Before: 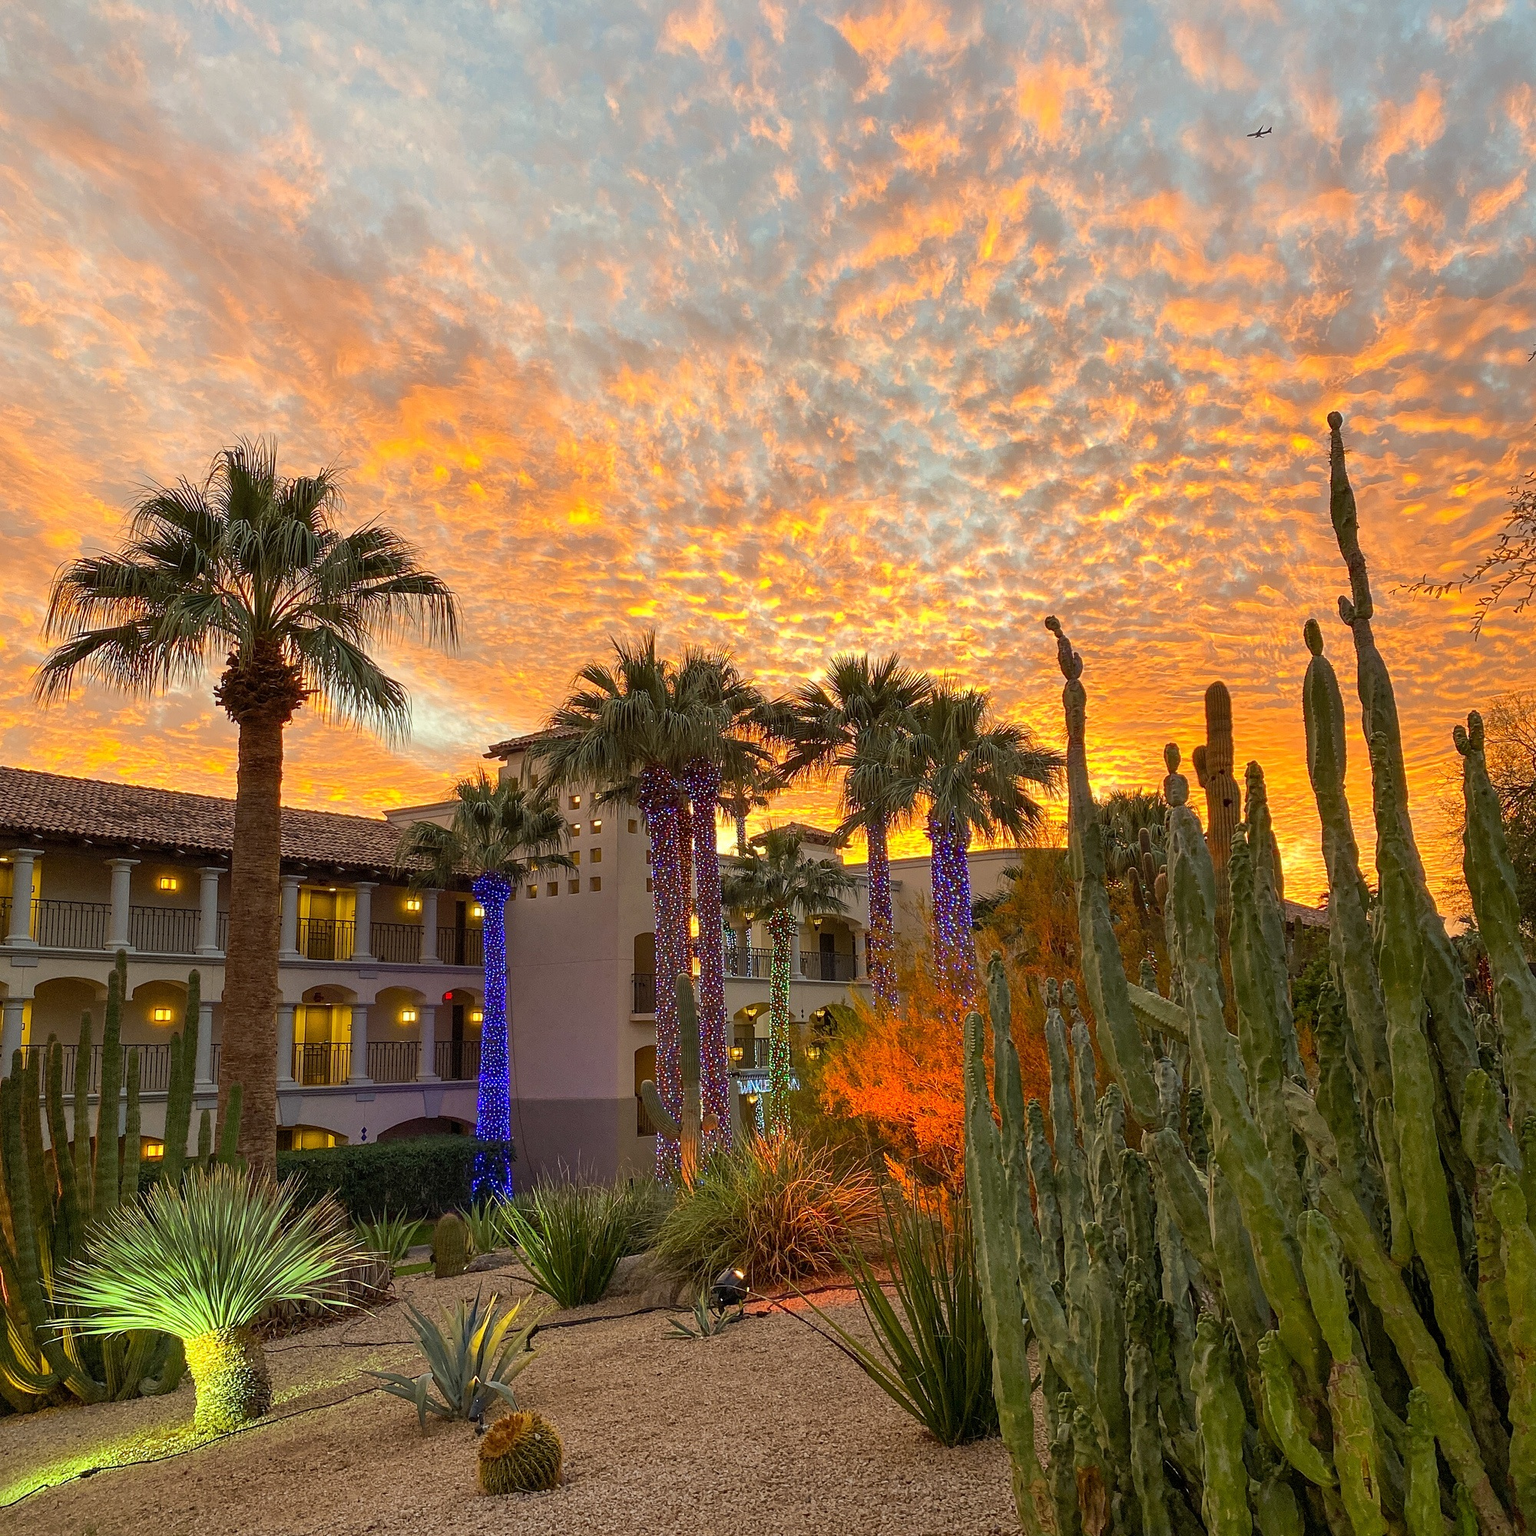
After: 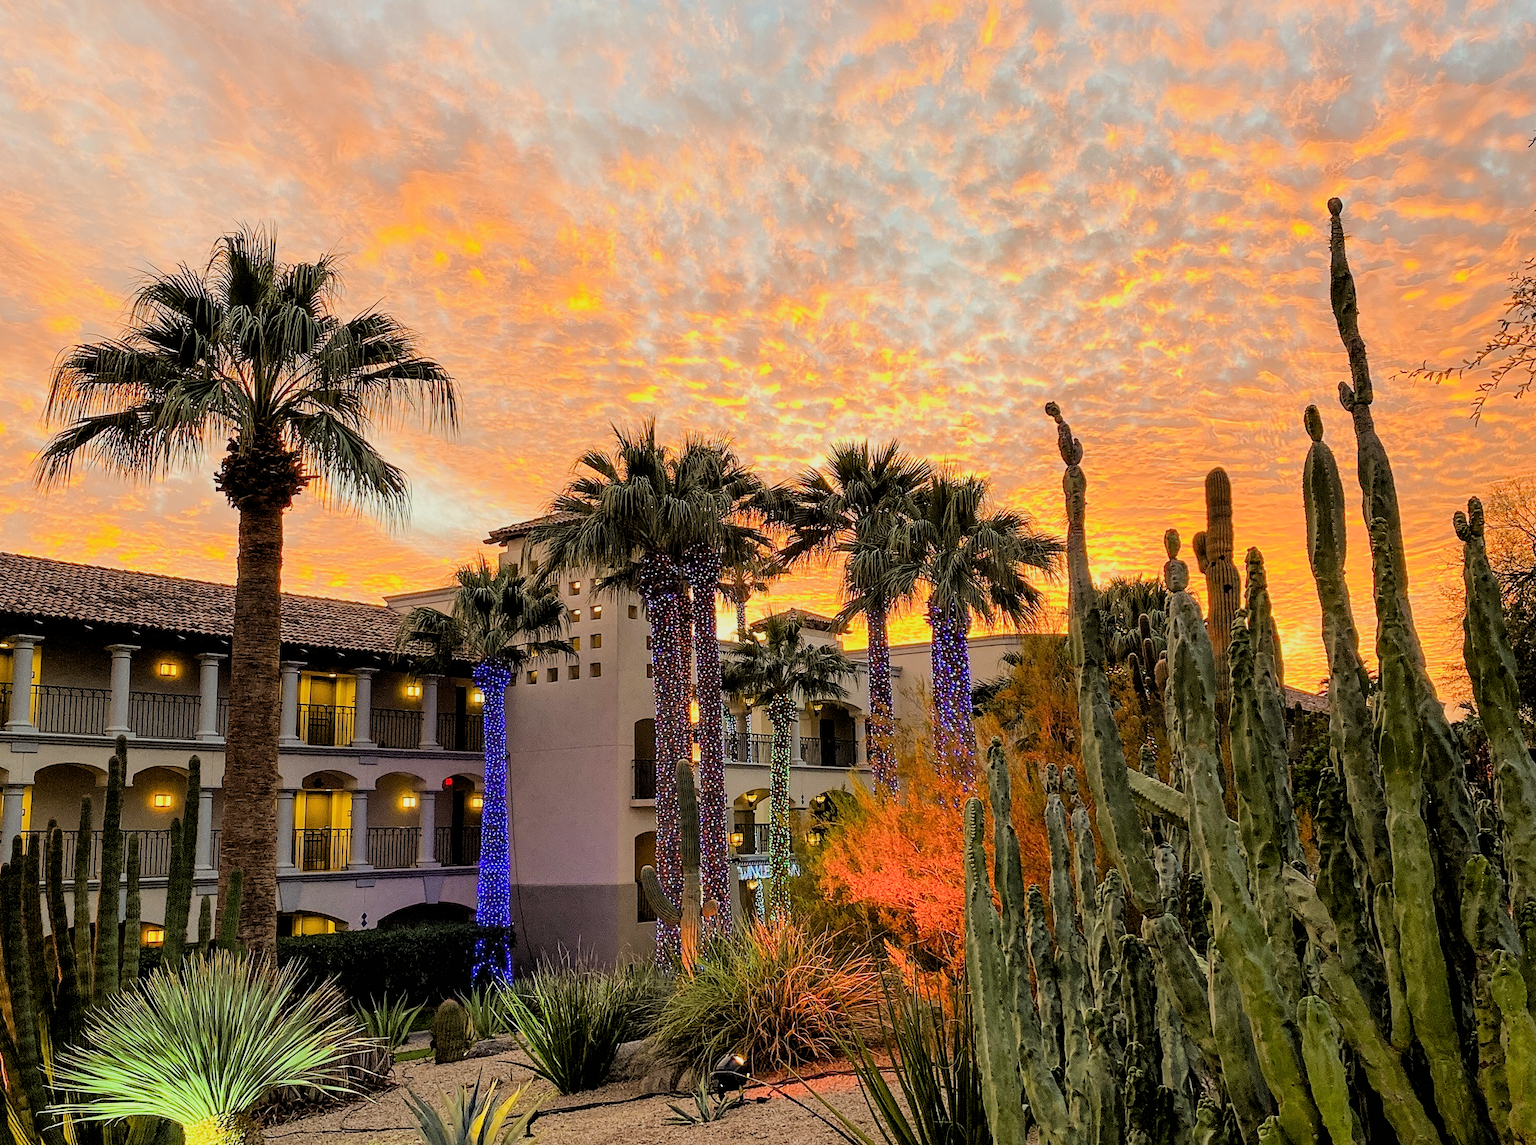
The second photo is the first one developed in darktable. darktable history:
exposure: exposure 0.558 EV, compensate exposure bias true, compensate highlight preservation false
crop: top 13.96%, bottom 11.421%
filmic rgb: black relative exposure -2.96 EV, white relative exposure 4.56 EV, threshold 3 EV, hardness 1.69, contrast 1.256, enable highlight reconstruction true
